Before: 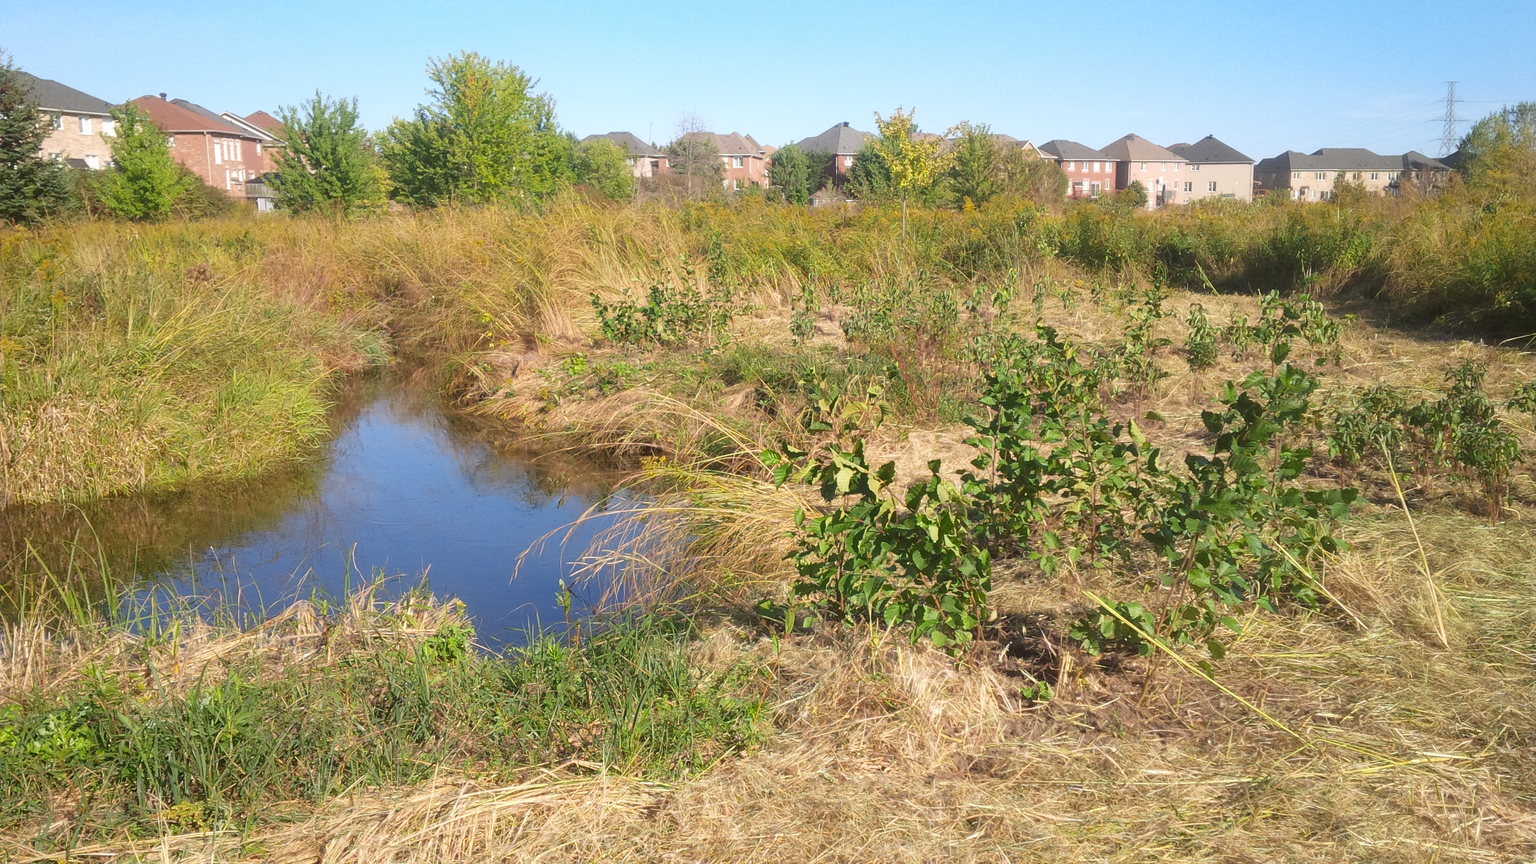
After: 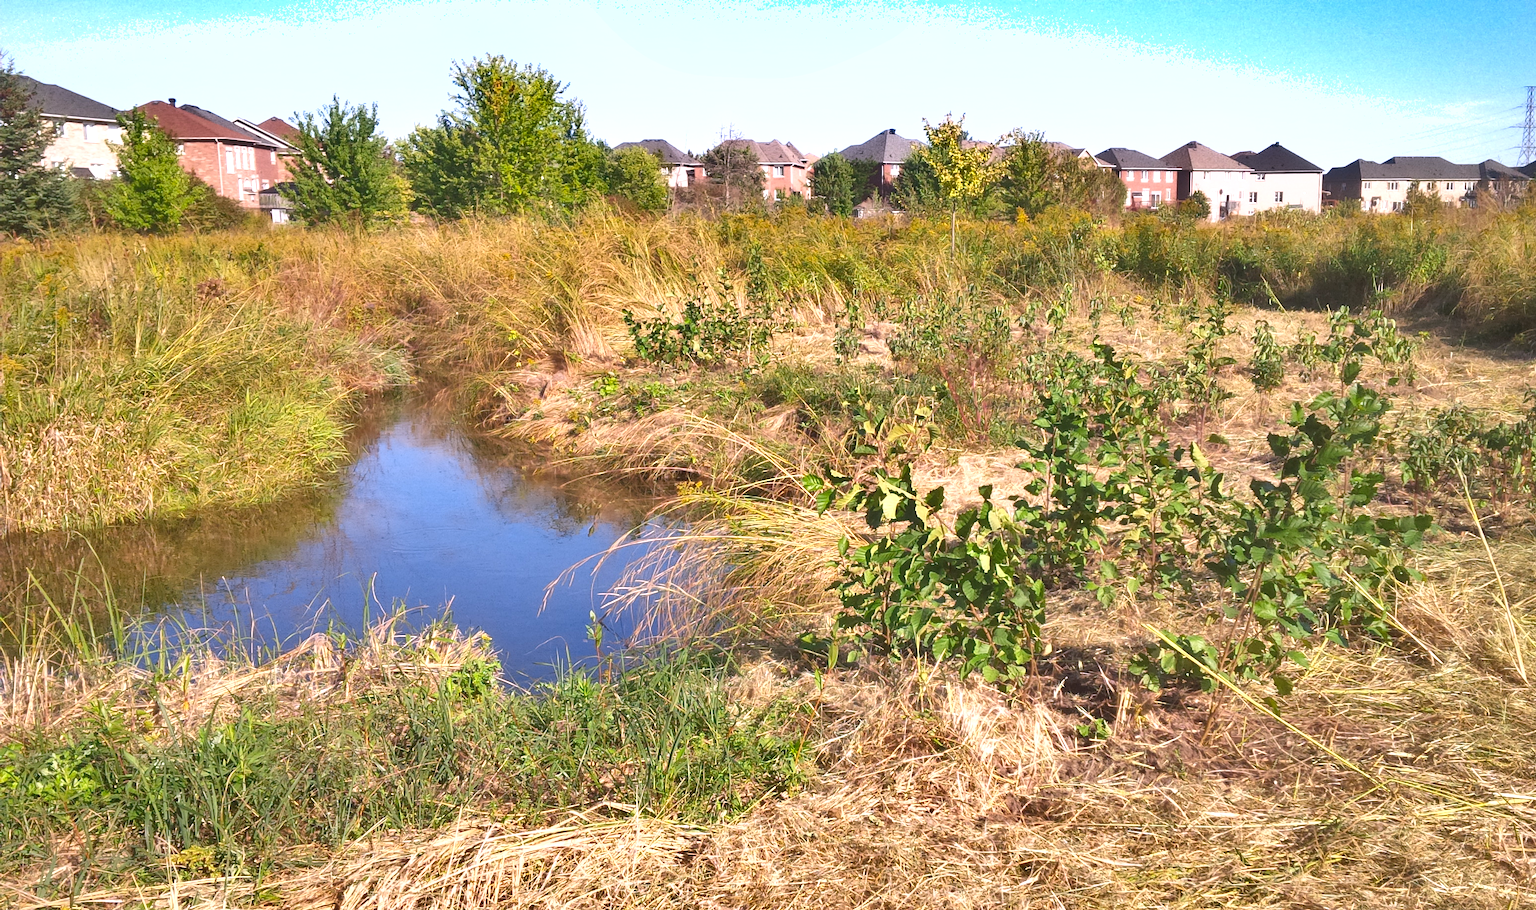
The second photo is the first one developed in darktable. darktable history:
exposure: black level correction 0, exposure 0.5 EV, compensate highlight preservation false
crop and rotate: right 5.167%
white balance: red 1.05, blue 1.072
shadows and highlights: radius 118.69, shadows 42.21, highlights -61.56, soften with gaussian
